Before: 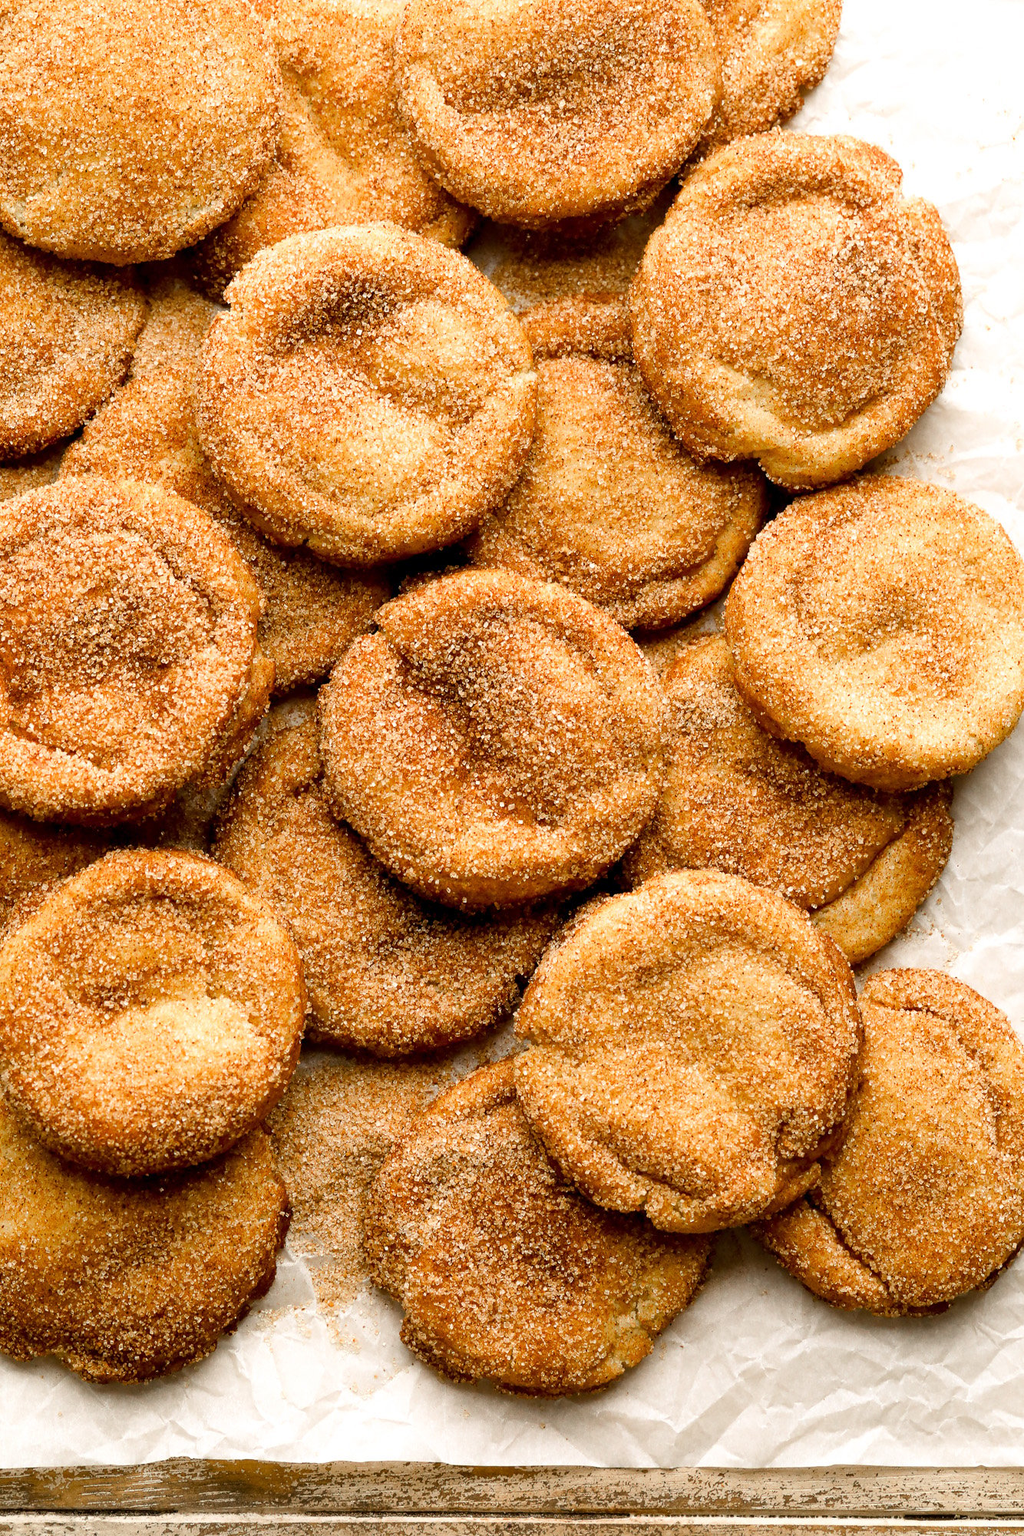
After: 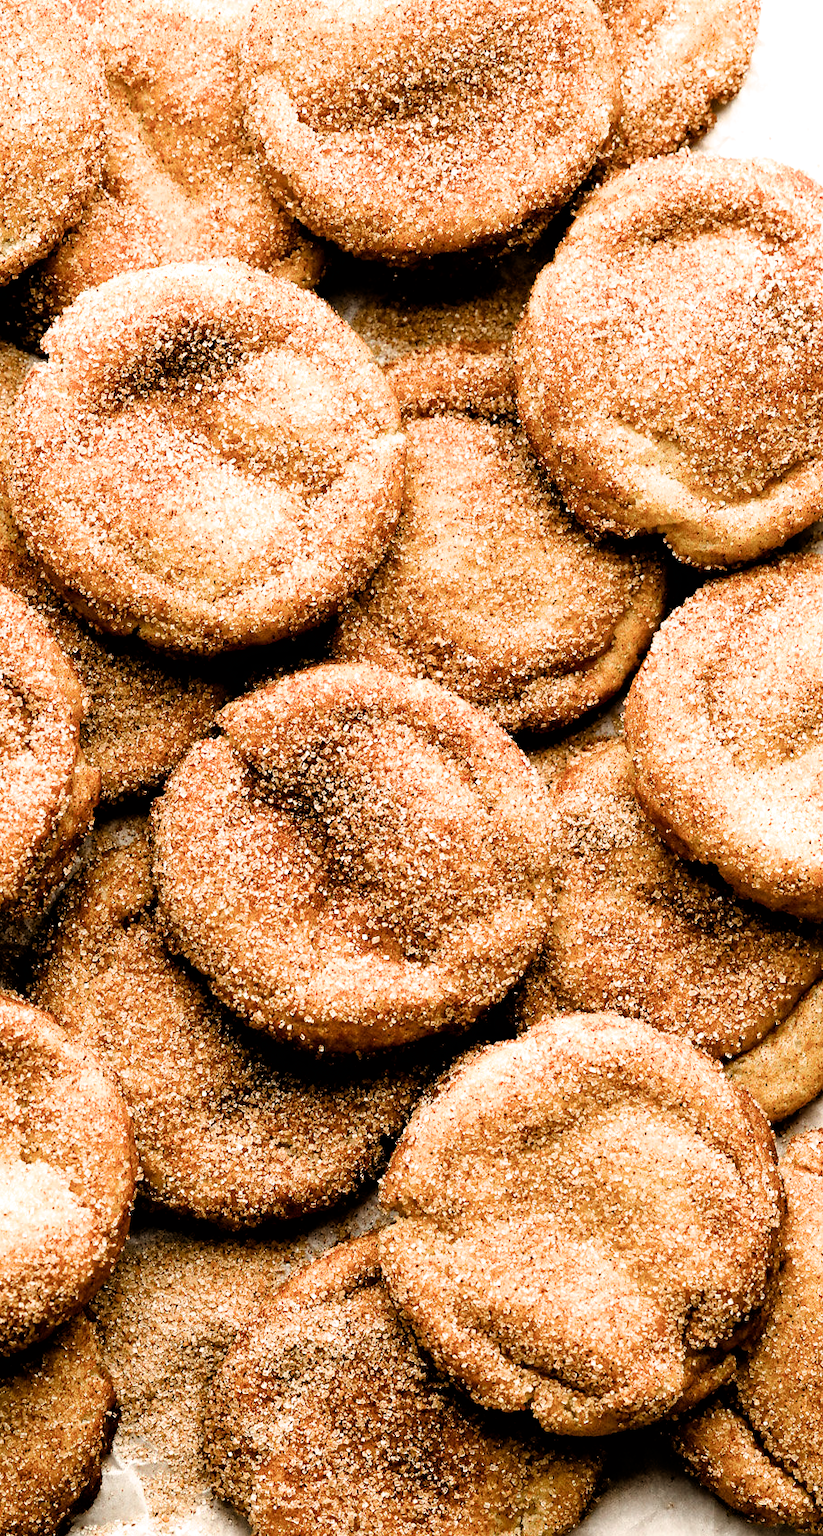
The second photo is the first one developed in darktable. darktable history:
crop: left 18.47%, right 12.429%, bottom 14.127%
exposure: black level correction 0.001, exposure -0.124 EV, compensate exposure bias true, compensate highlight preservation false
filmic rgb: black relative exposure -3.6 EV, white relative exposure 2.13 EV, hardness 3.62, iterations of high-quality reconstruction 0
